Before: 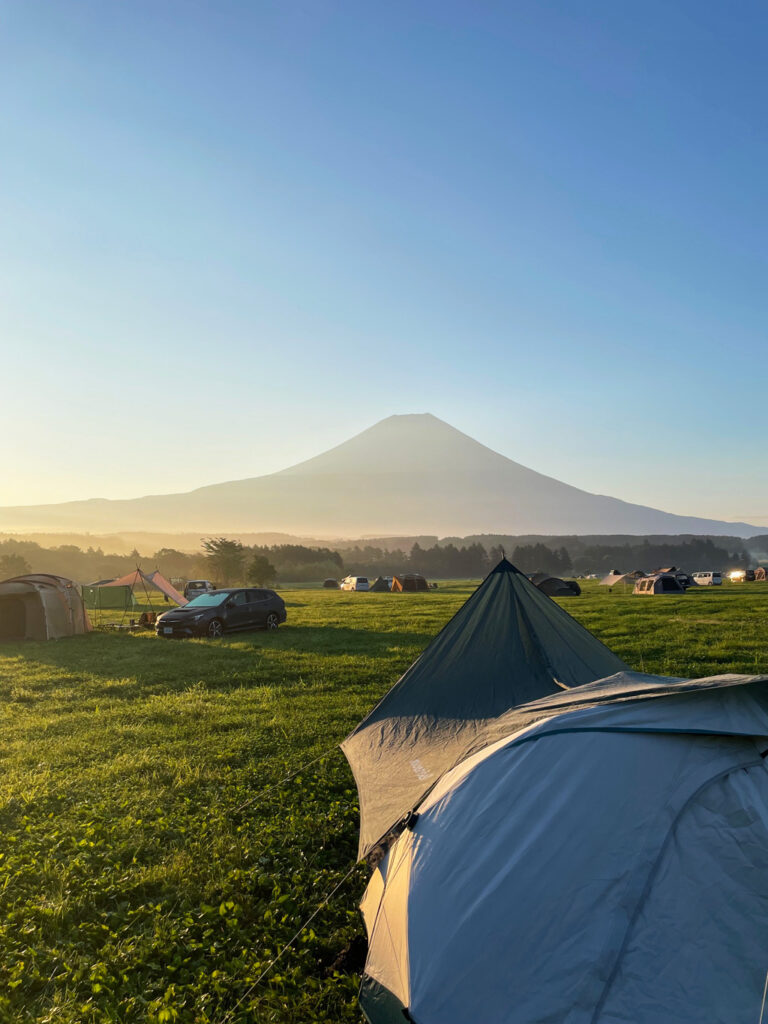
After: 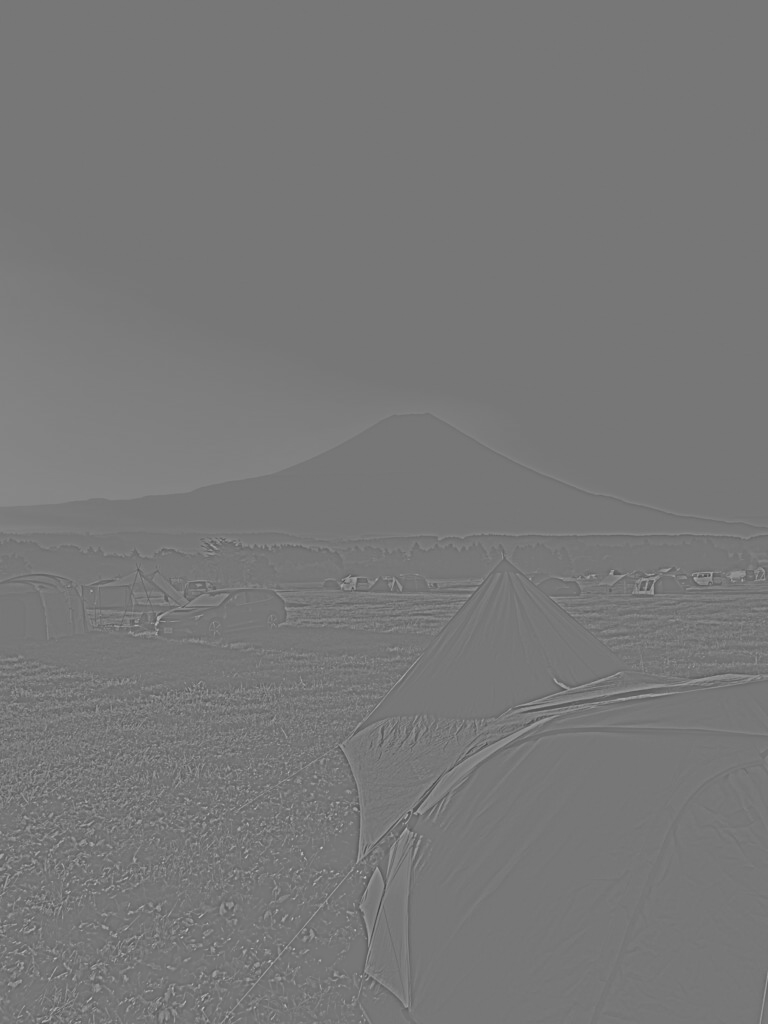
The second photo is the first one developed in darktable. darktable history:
tone equalizer: -8 EV -0.75 EV, -7 EV -0.7 EV, -6 EV -0.6 EV, -5 EV -0.4 EV, -3 EV 0.4 EV, -2 EV 0.6 EV, -1 EV 0.7 EV, +0 EV 0.75 EV, edges refinement/feathering 500, mask exposure compensation -1.57 EV, preserve details no
highpass: sharpness 9.84%, contrast boost 9.94%
